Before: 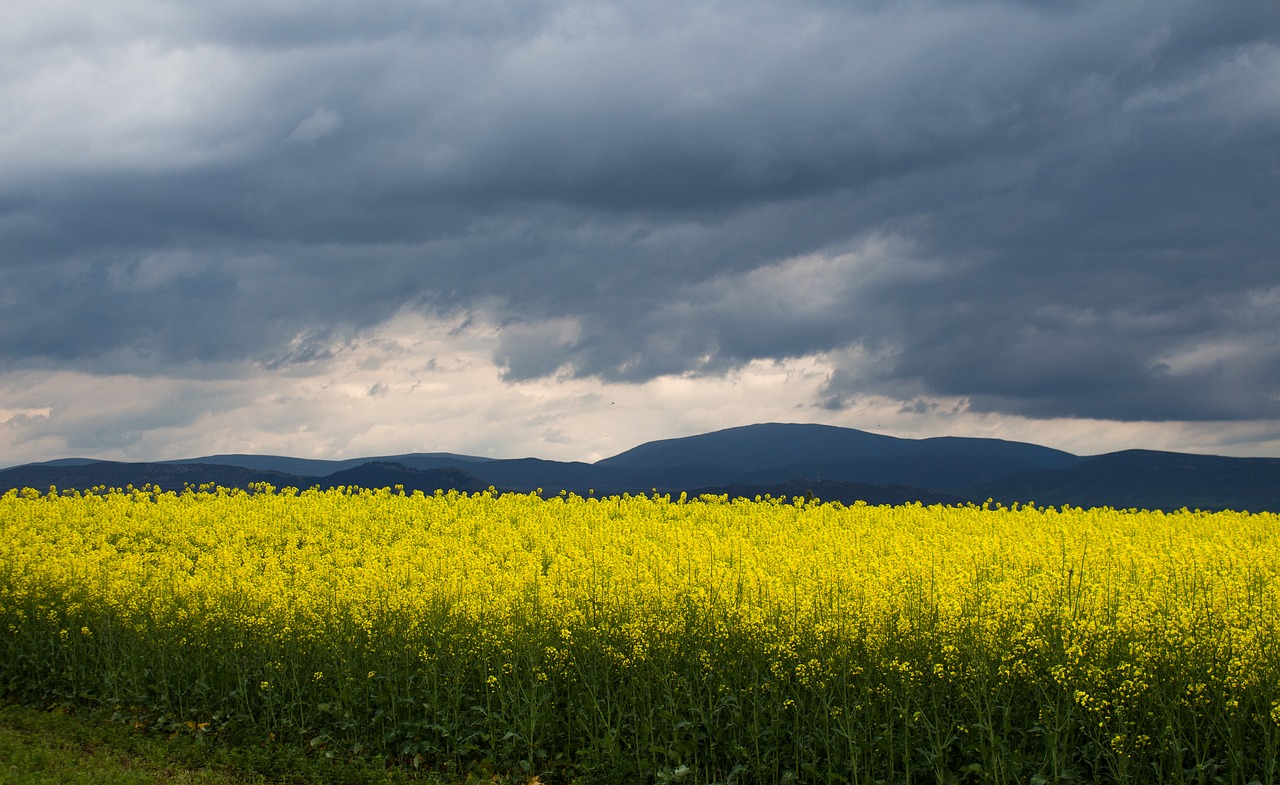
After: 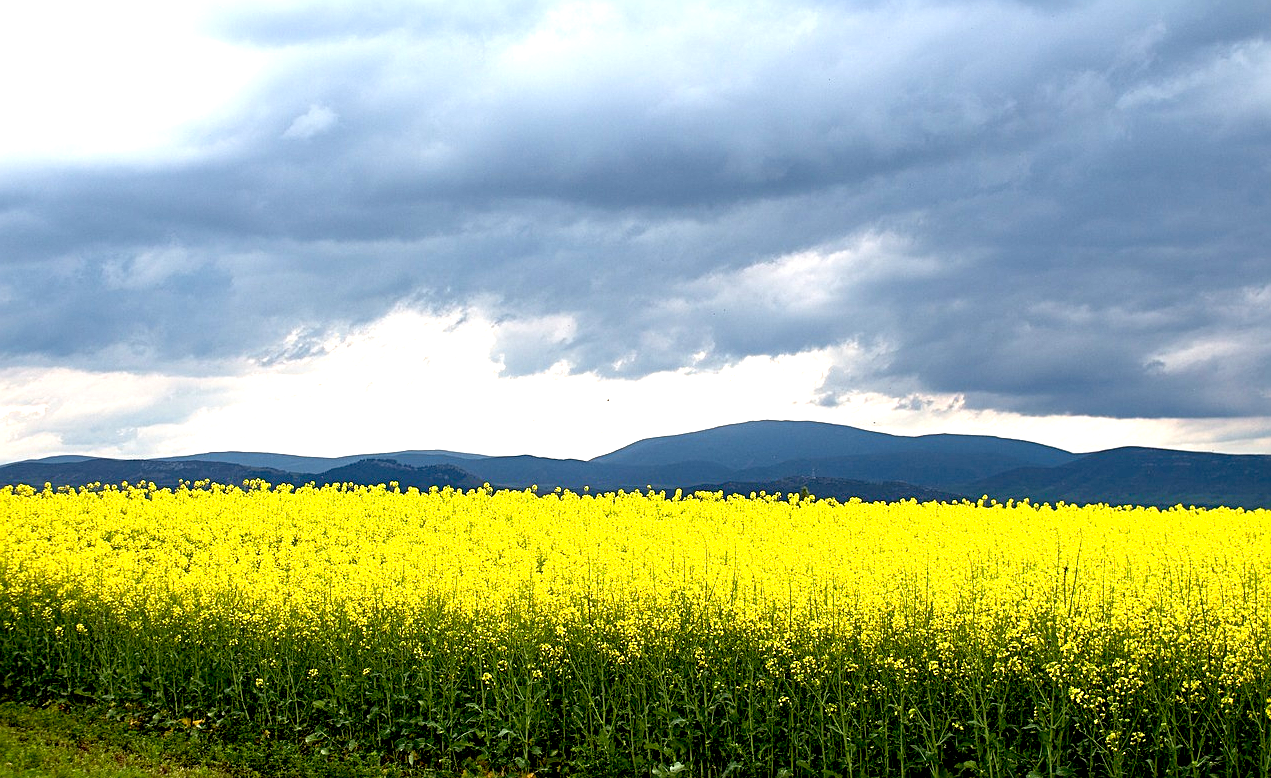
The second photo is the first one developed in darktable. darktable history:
exposure: black level correction 0.009, exposure 1.425 EV, compensate highlight preservation false
crop: left 0.434%, top 0.485%, right 0.244%, bottom 0.386%
sharpen: radius 2.167, amount 0.381, threshold 0
